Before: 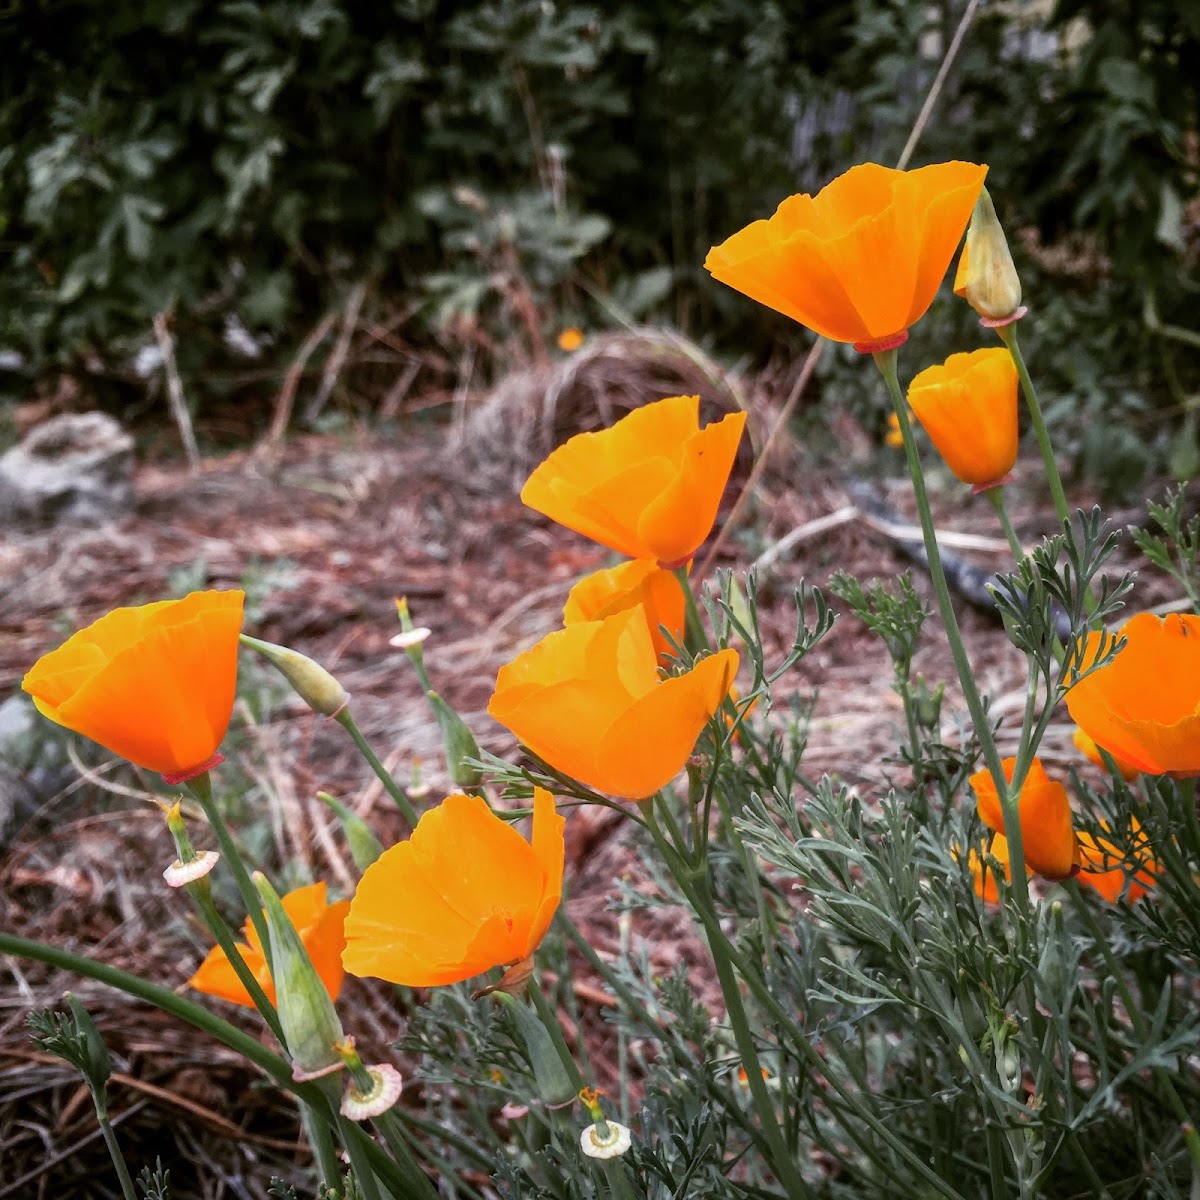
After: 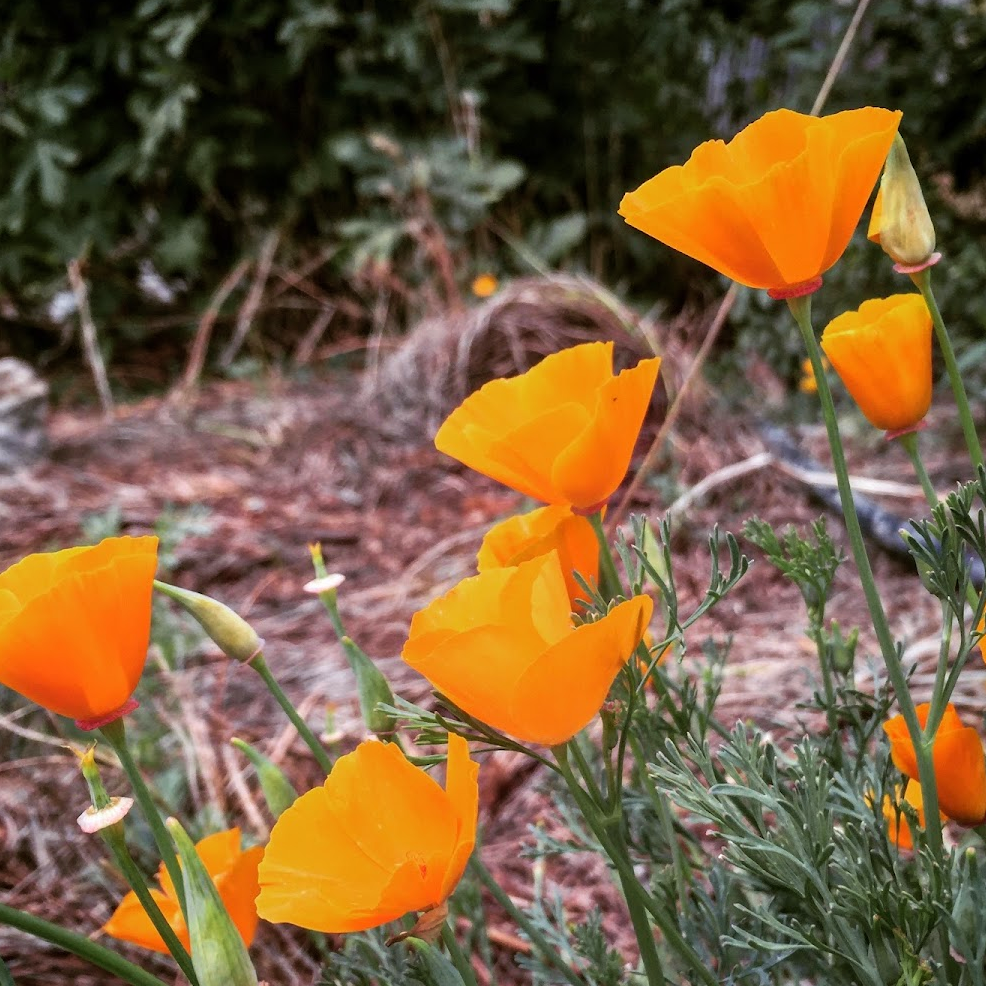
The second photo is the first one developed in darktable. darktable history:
crop and rotate: left 7.196%, top 4.574%, right 10.605%, bottom 13.178%
sharpen: radius 5.325, amount 0.312, threshold 26.433
velvia: on, module defaults
